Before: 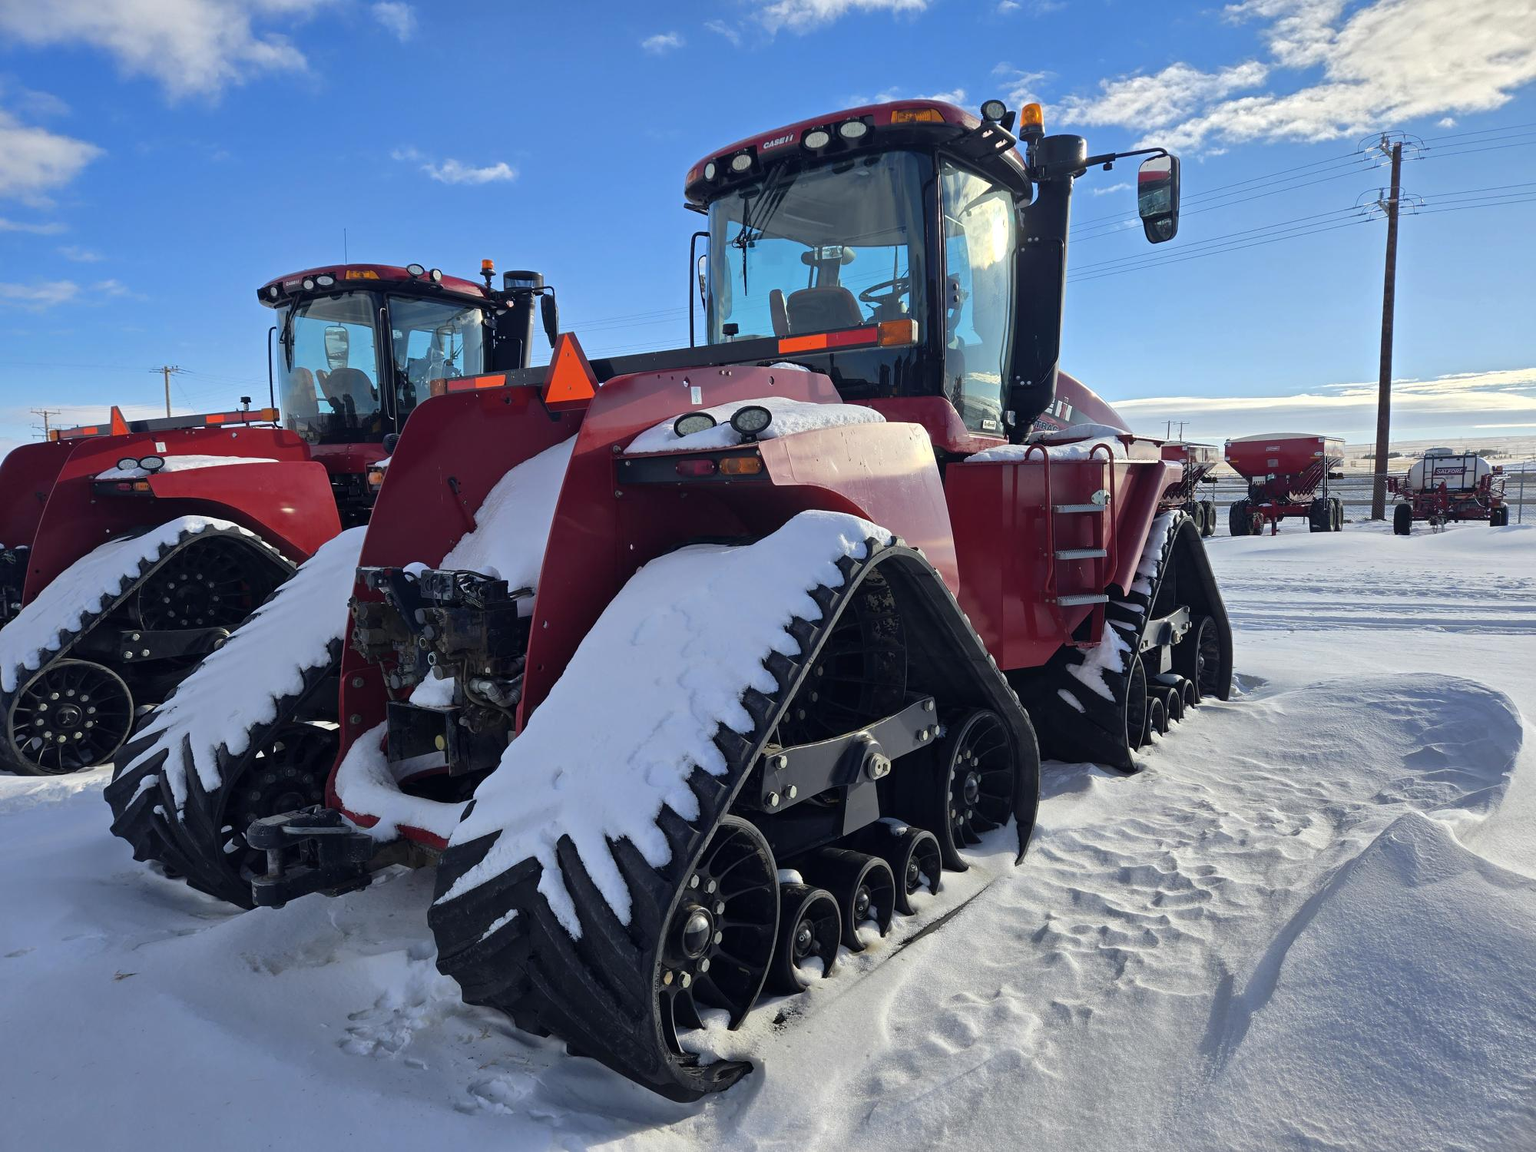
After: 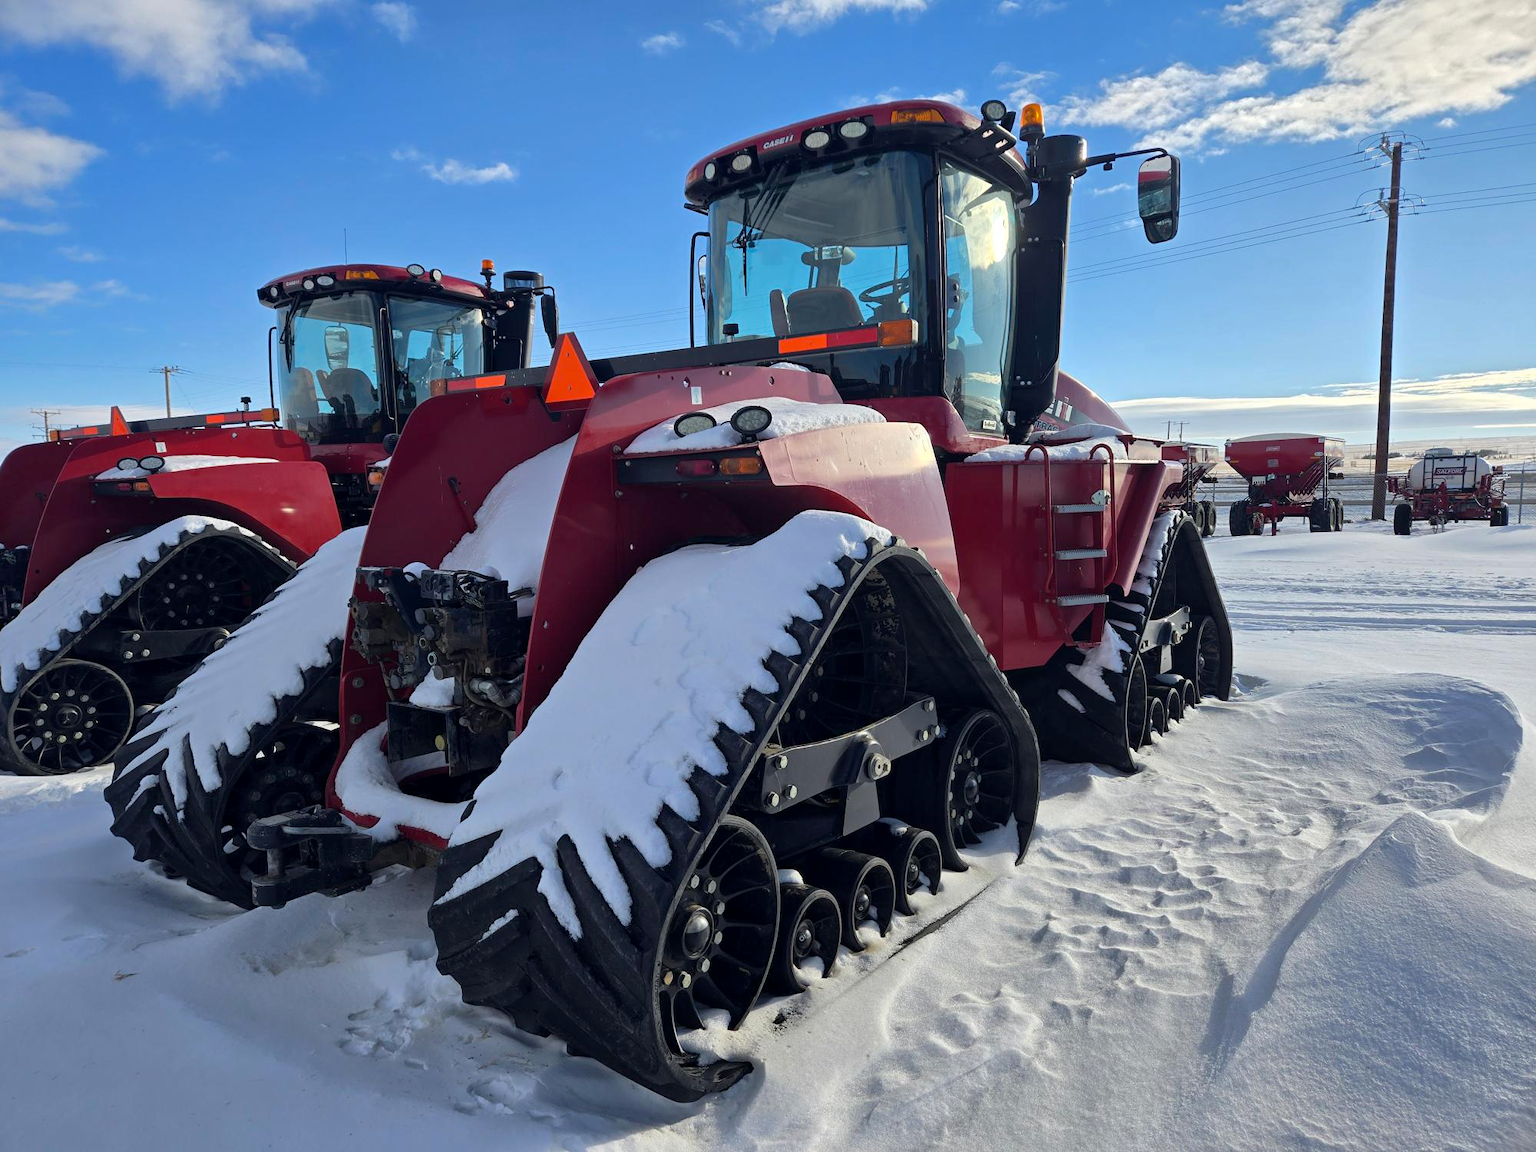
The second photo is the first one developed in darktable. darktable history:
exposure: black level correction 0.002, compensate highlight preservation false
contrast brightness saturation: saturation -0.068
